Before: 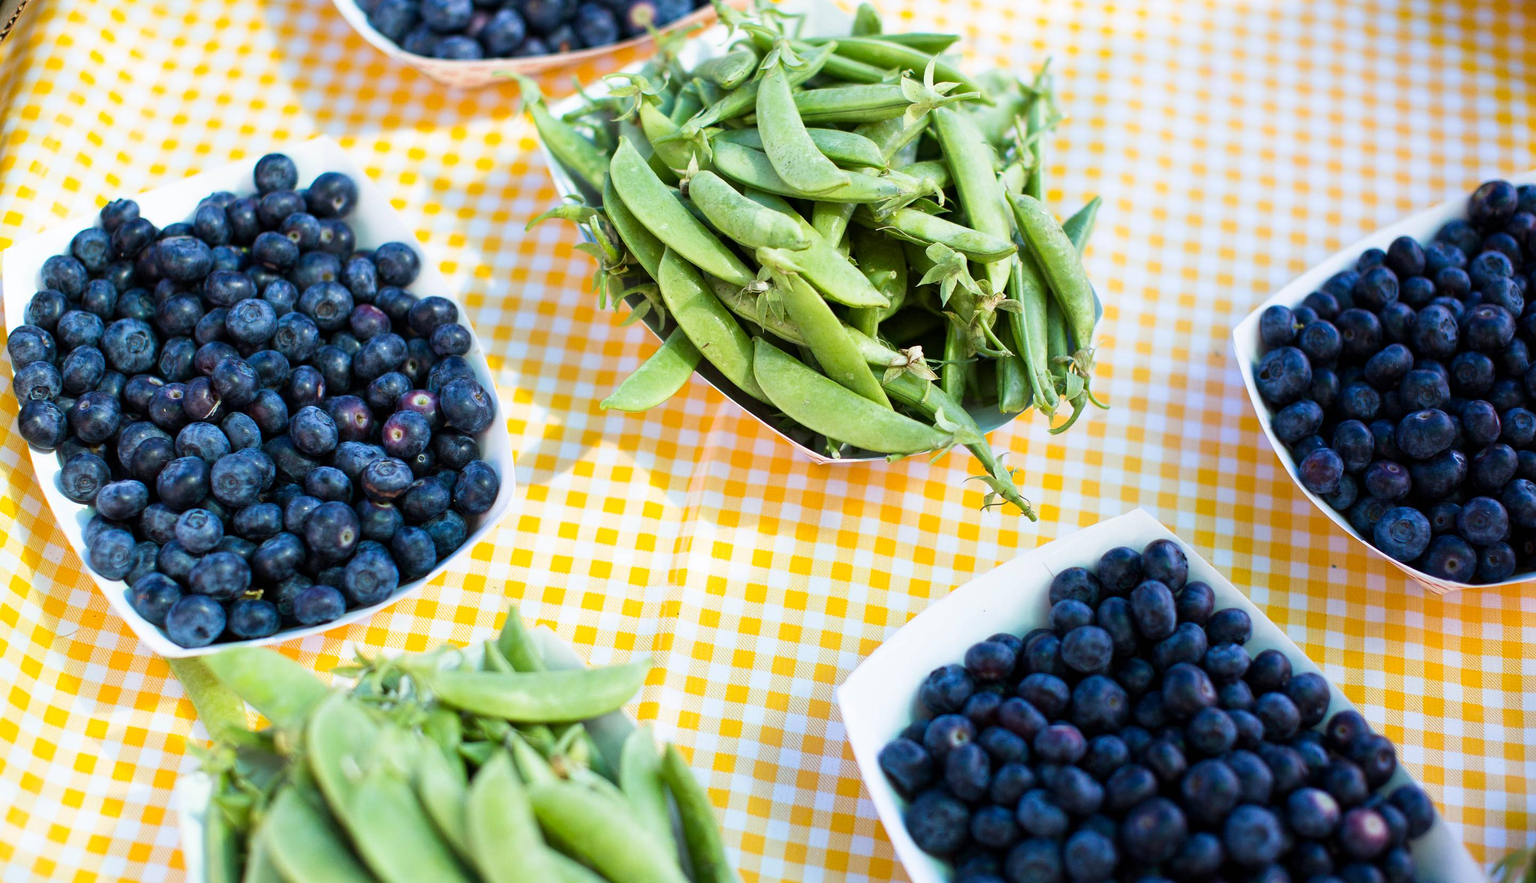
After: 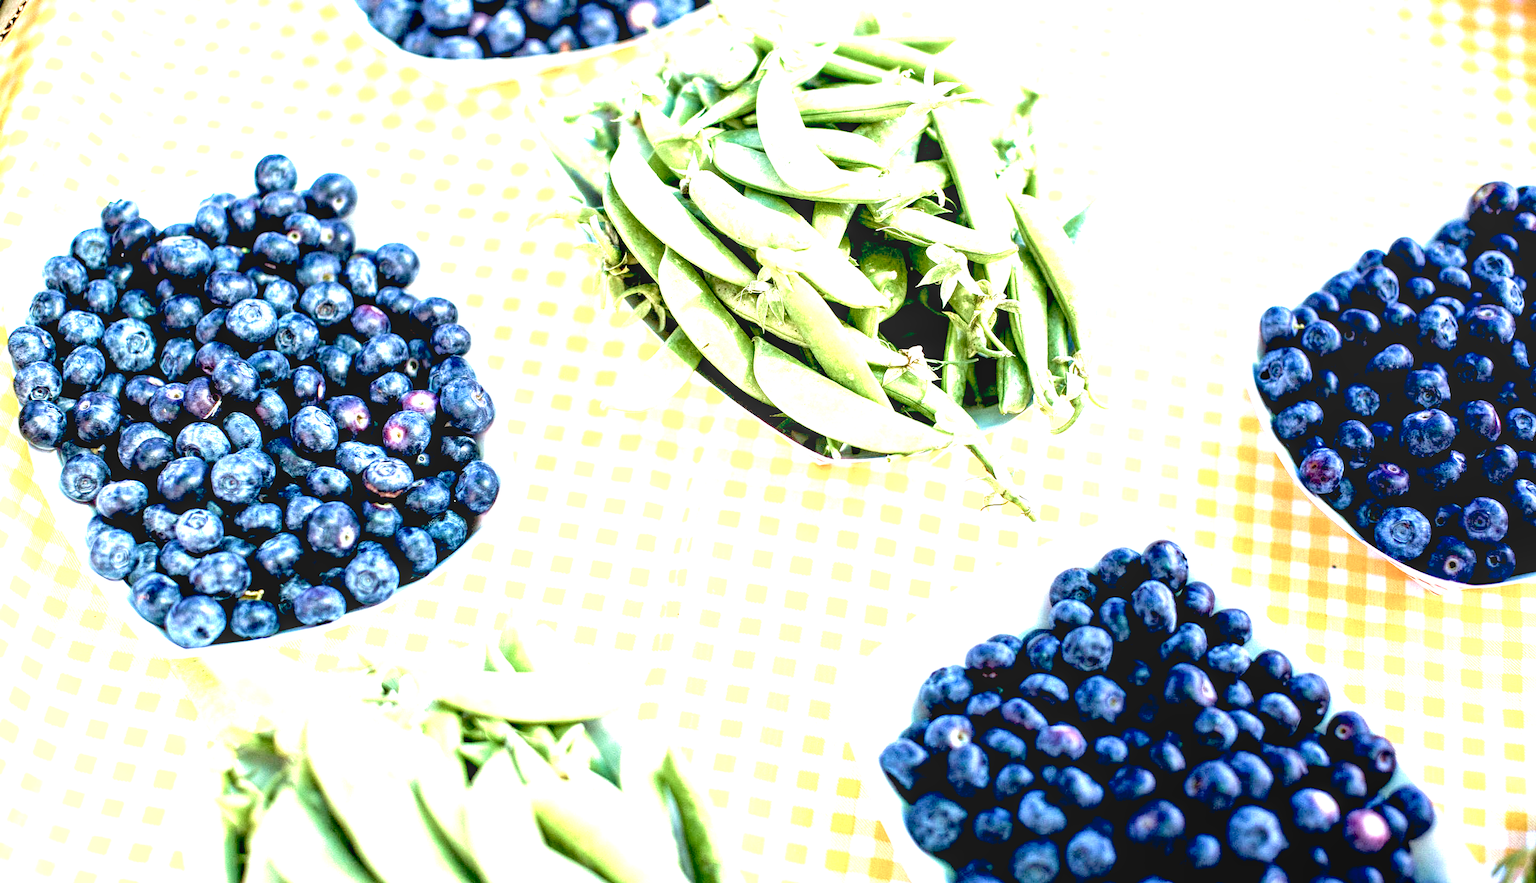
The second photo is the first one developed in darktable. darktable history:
exposure: black level correction 0.016, exposure 1.774 EV, compensate highlight preservation false
color balance: input saturation 80.07%
velvia: on, module defaults
local contrast: highlights 59%, detail 145%
